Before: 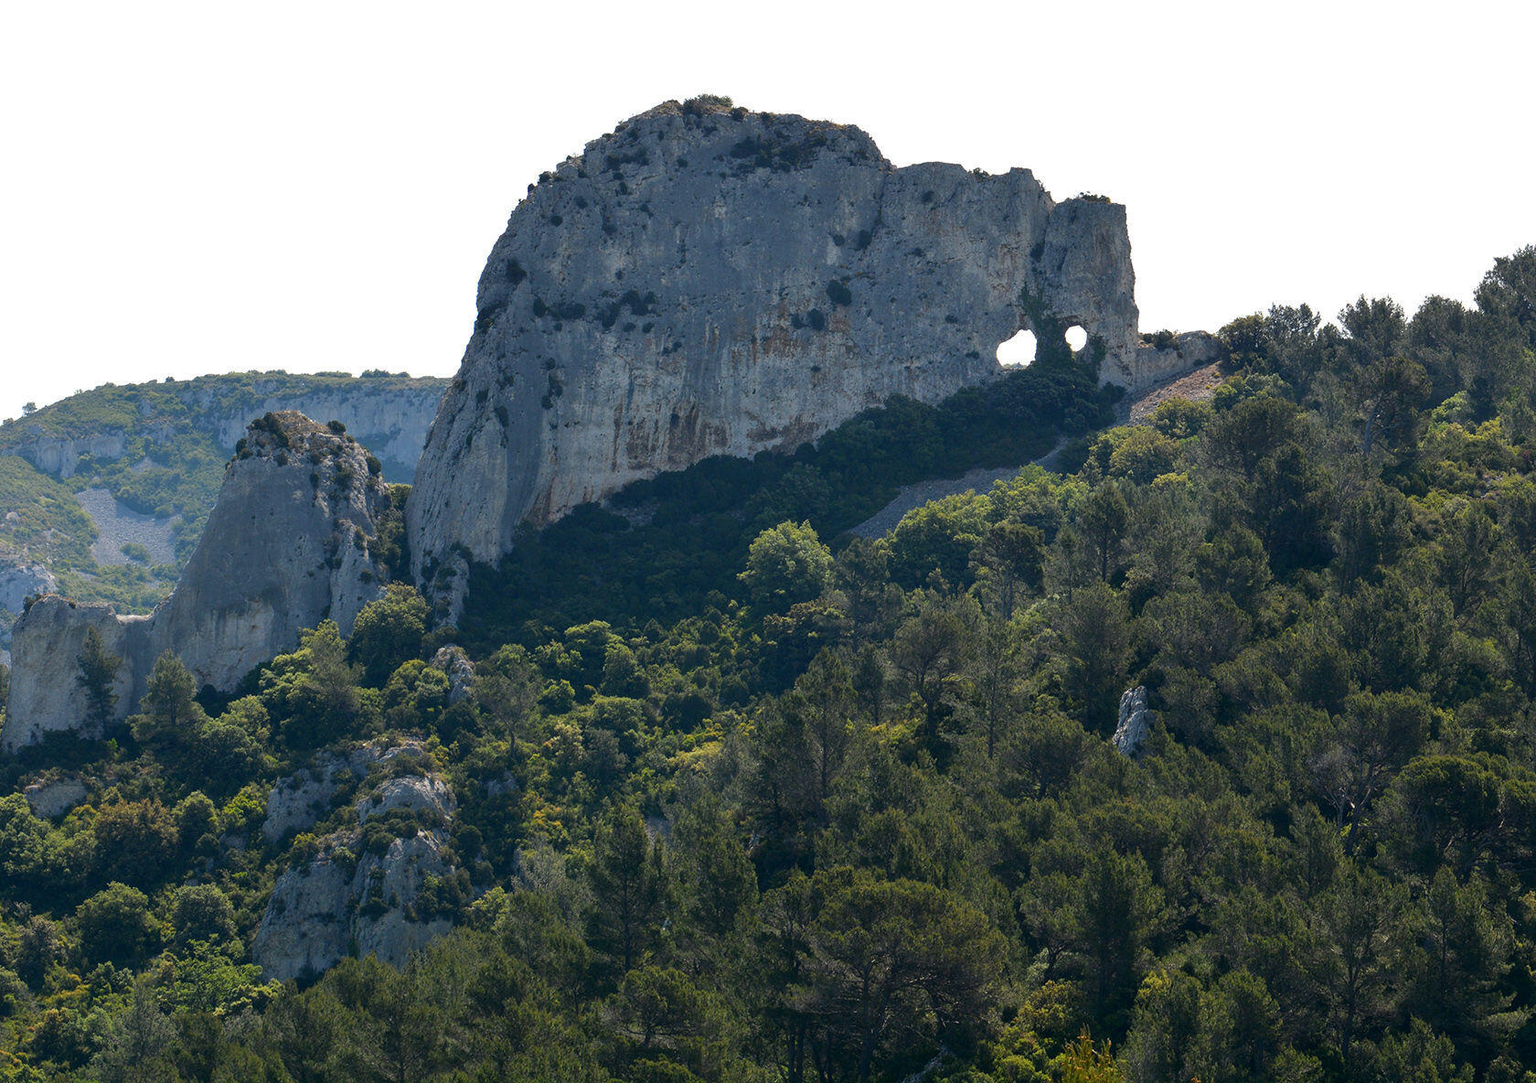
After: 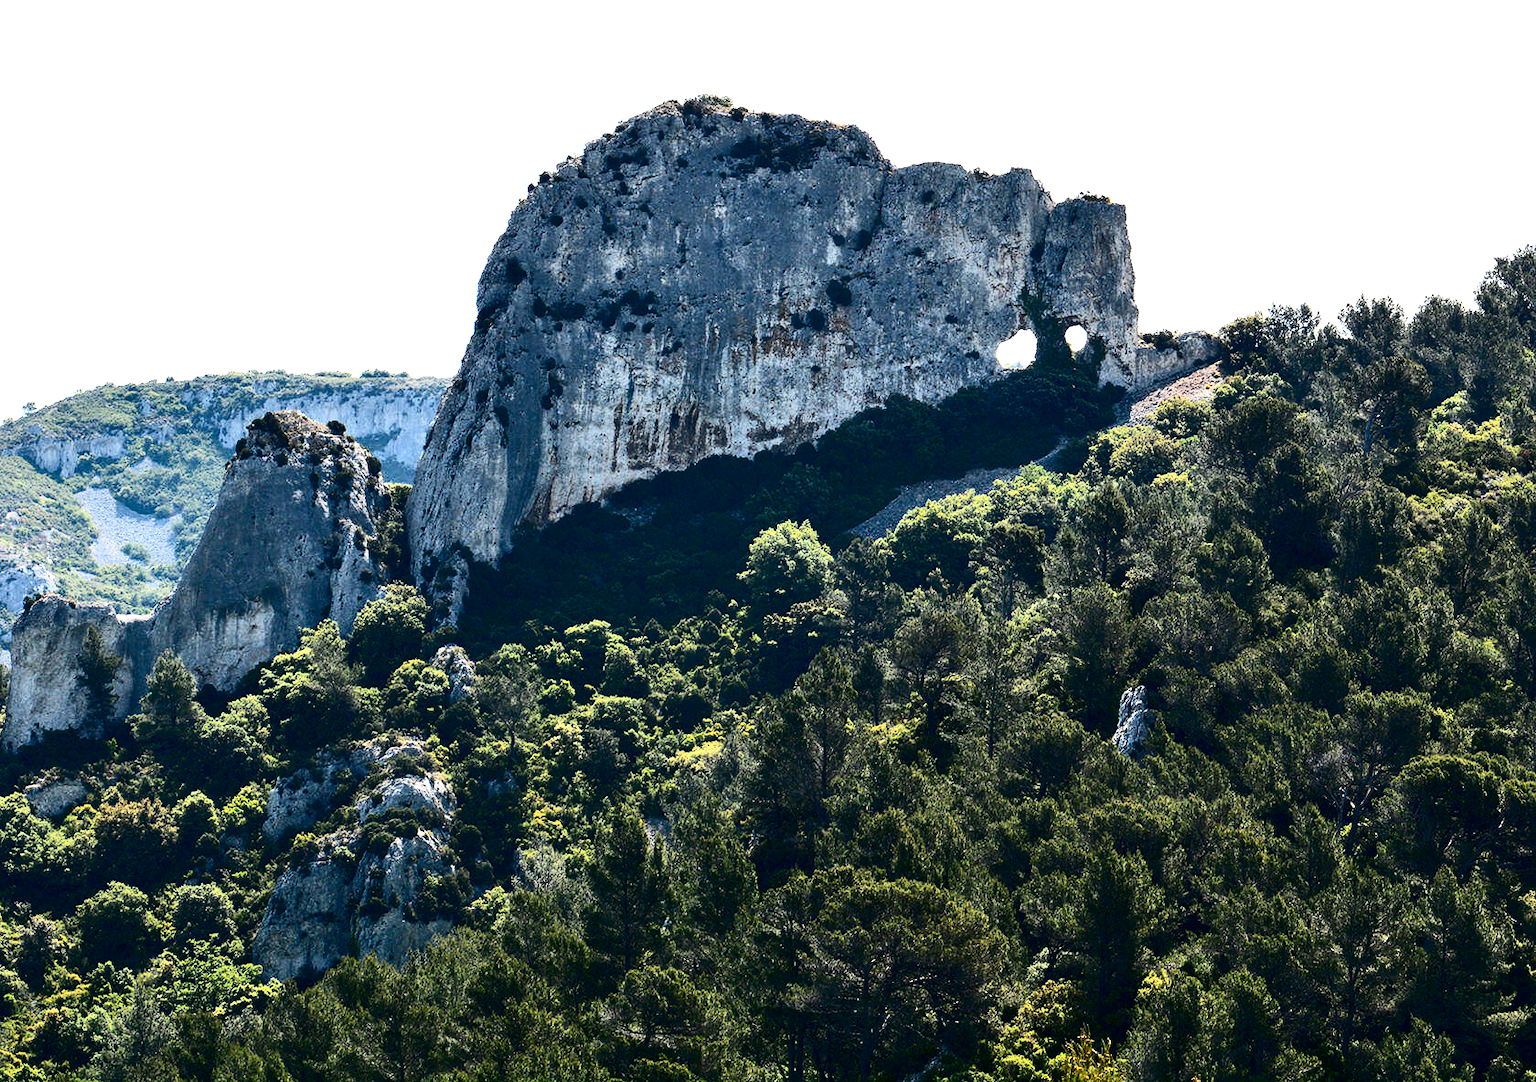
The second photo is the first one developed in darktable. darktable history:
contrast equalizer: y [[0.601, 0.6, 0.598, 0.598, 0.6, 0.601], [0.5 ×6], [0.5 ×6], [0 ×6], [0 ×6]]
contrast brightness saturation: contrast 0.4, brightness 0.05, saturation 0.25
exposure: black level correction 0.001, exposure 0.5 EV, compensate exposure bias true, compensate highlight preservation false
